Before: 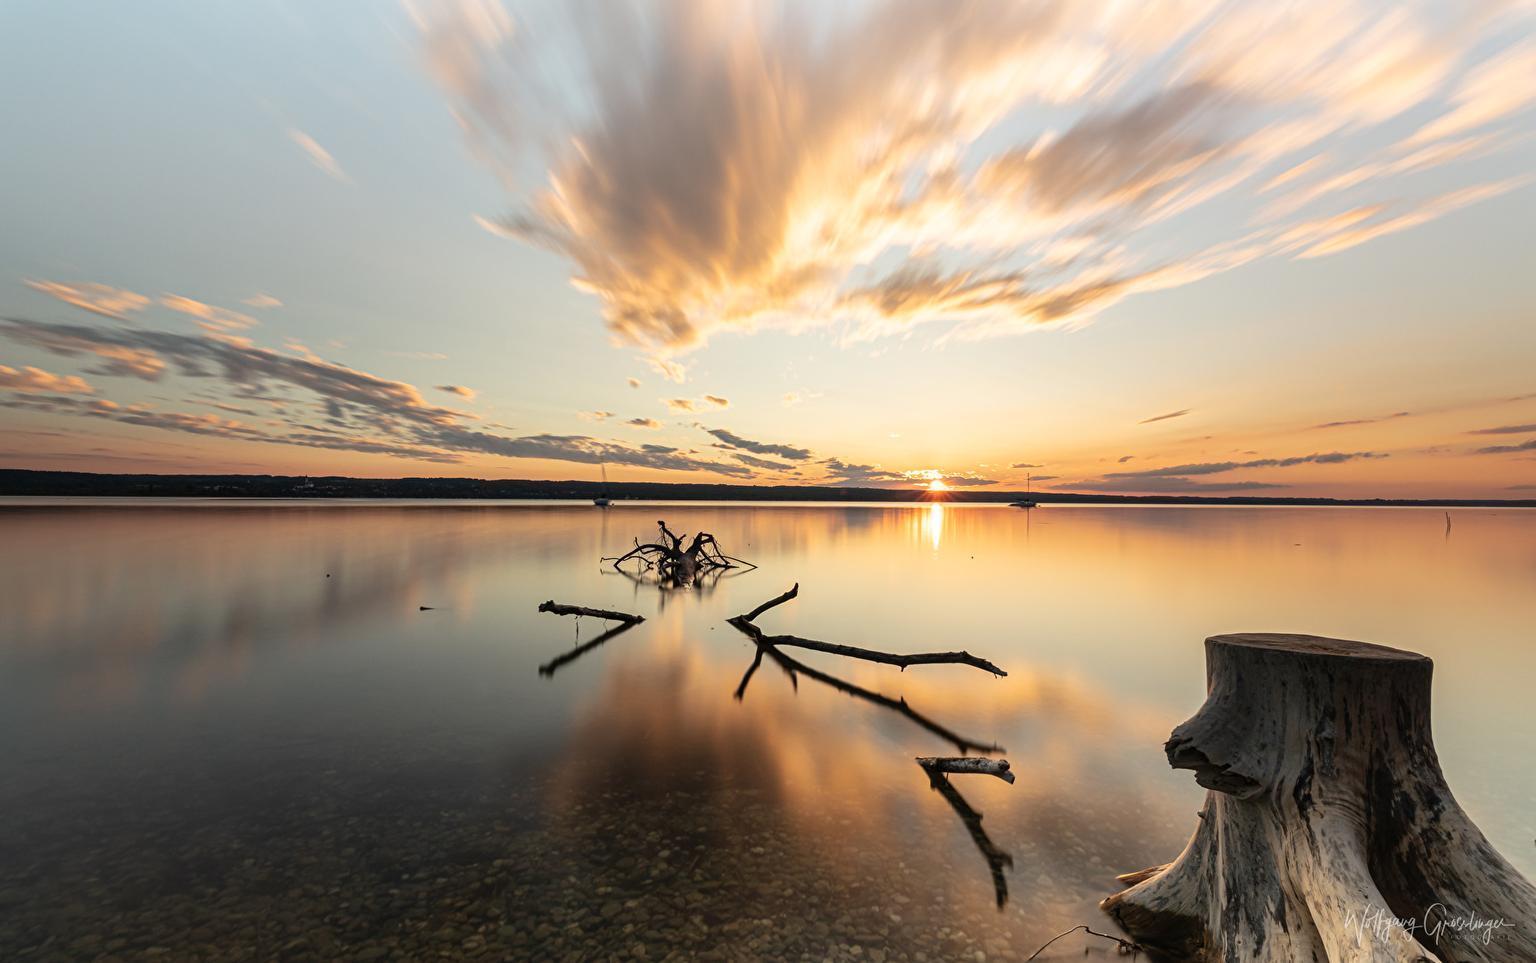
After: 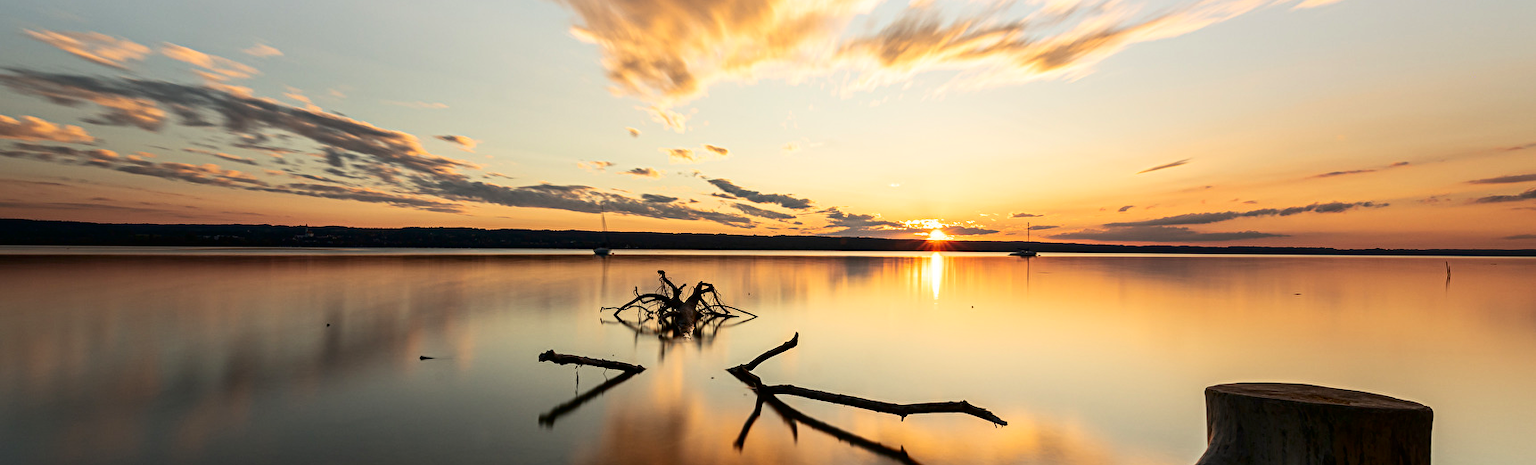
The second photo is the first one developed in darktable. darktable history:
contrast brightness saturation: contrast 0.19, brightness -0.11, saturation 0.21
crop and rotate: top 26.056%, bottom 25.543%
